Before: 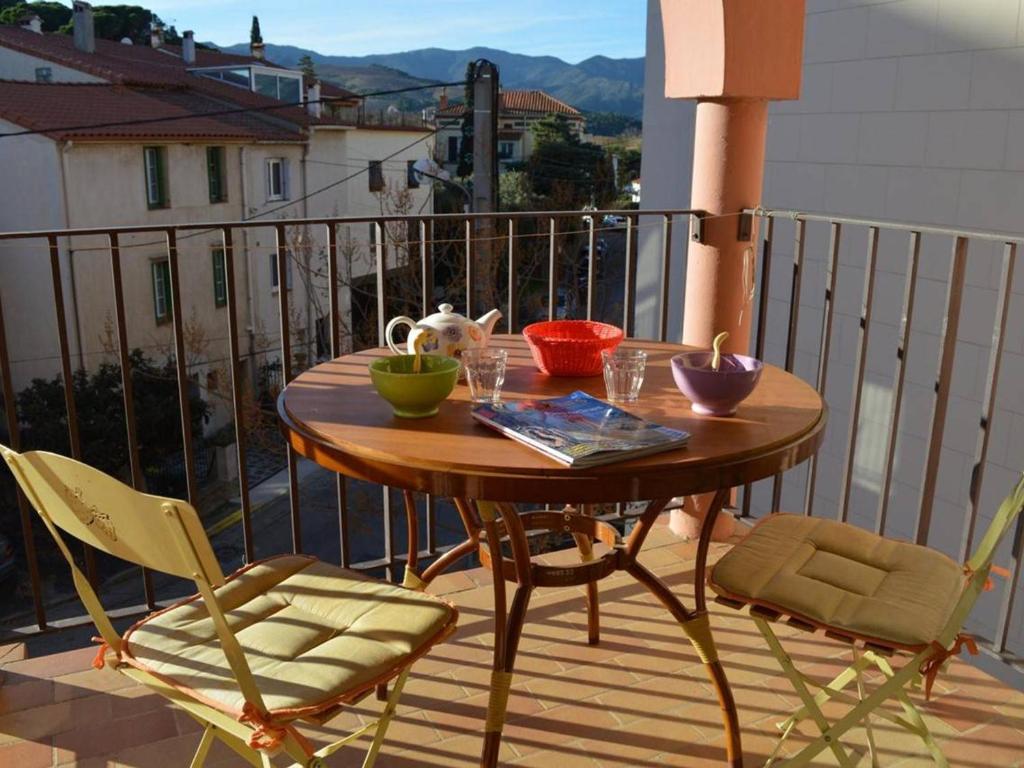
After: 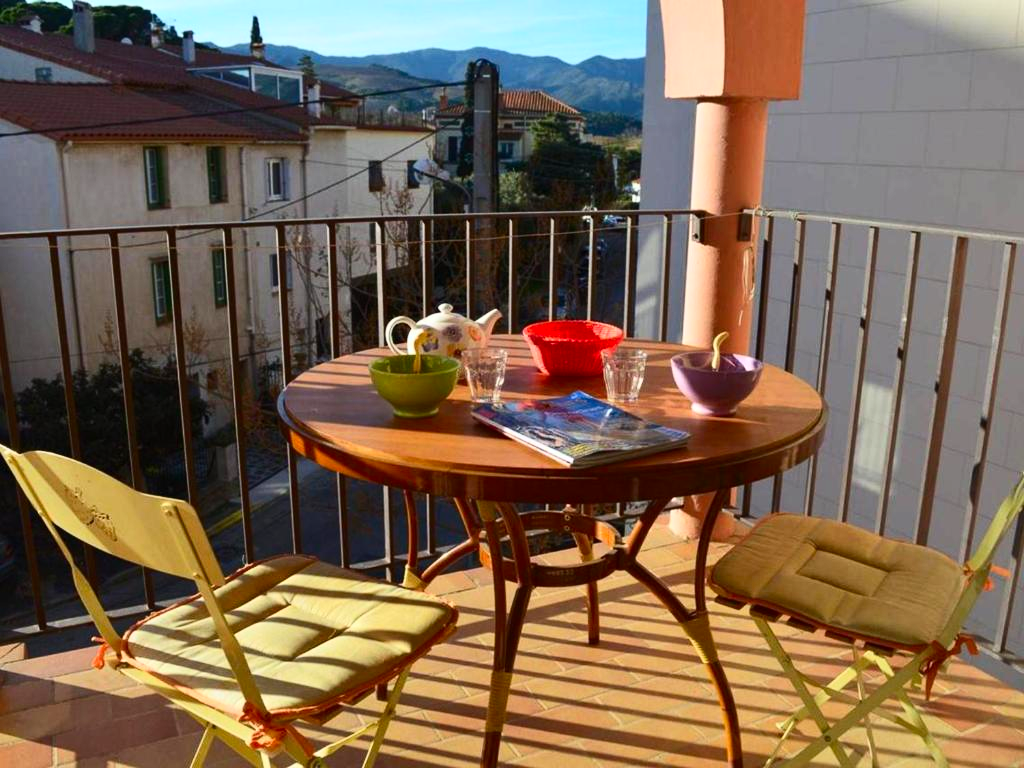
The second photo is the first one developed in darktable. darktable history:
contrast brightness saturation: contrast 0.234, brightness 0.101, saturation 0.287
